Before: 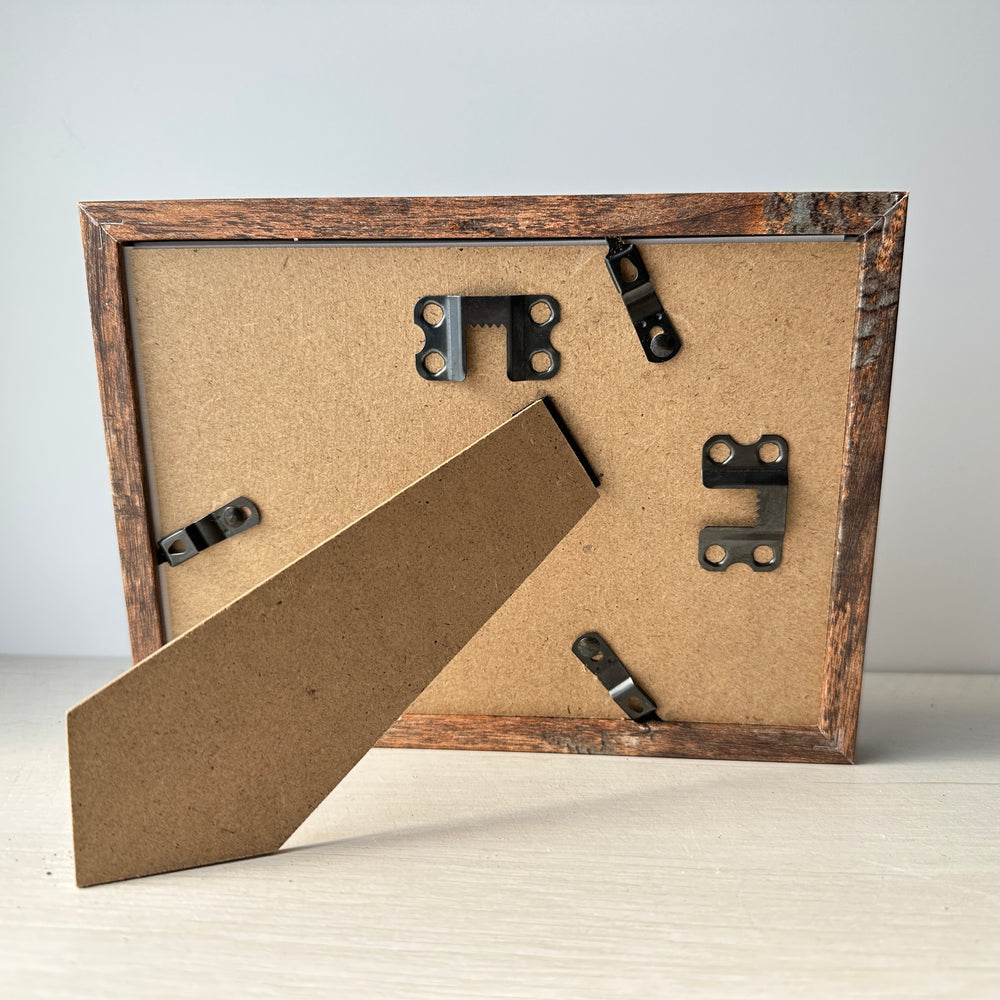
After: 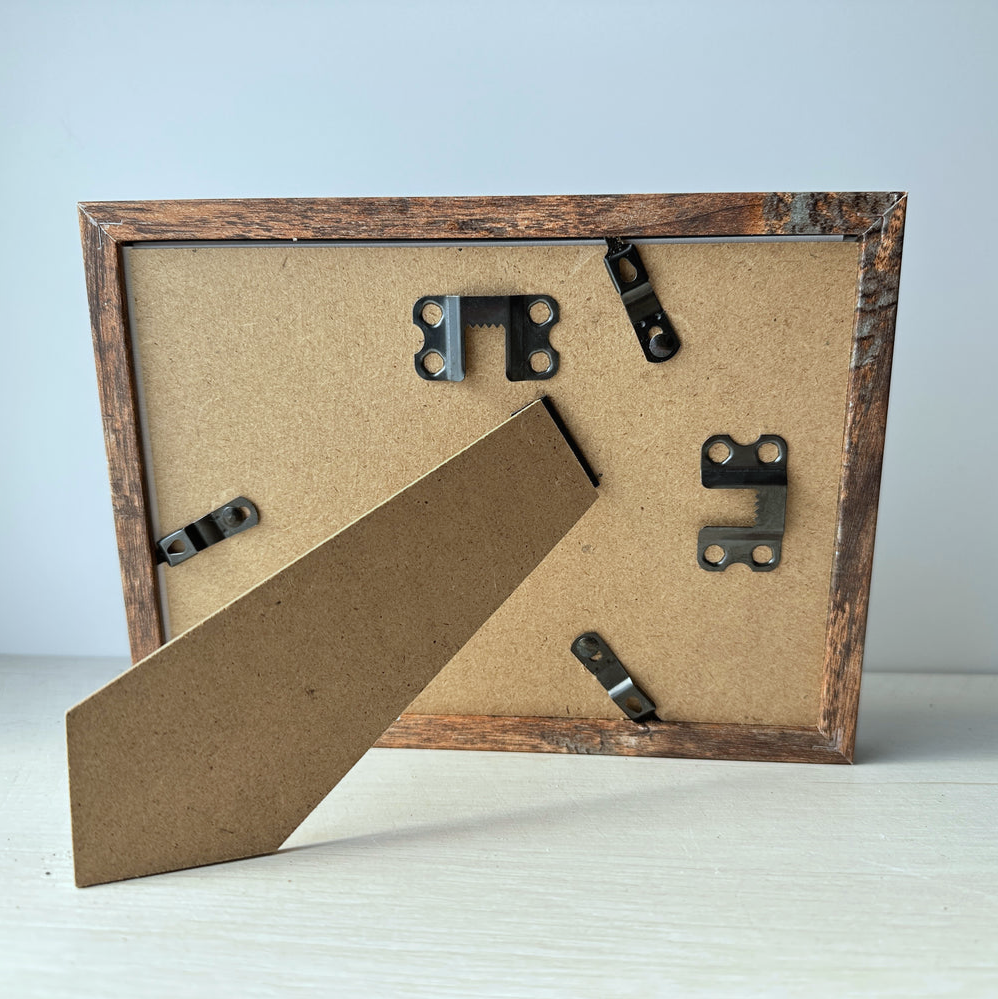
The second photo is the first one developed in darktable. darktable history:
local contrast: mode bilateral grid, contrast 100, coarseness 100, detail 91%, midtone range 0.2
crop and rotate: left 0.126%
white balance: red 0.925, blue 1.046
